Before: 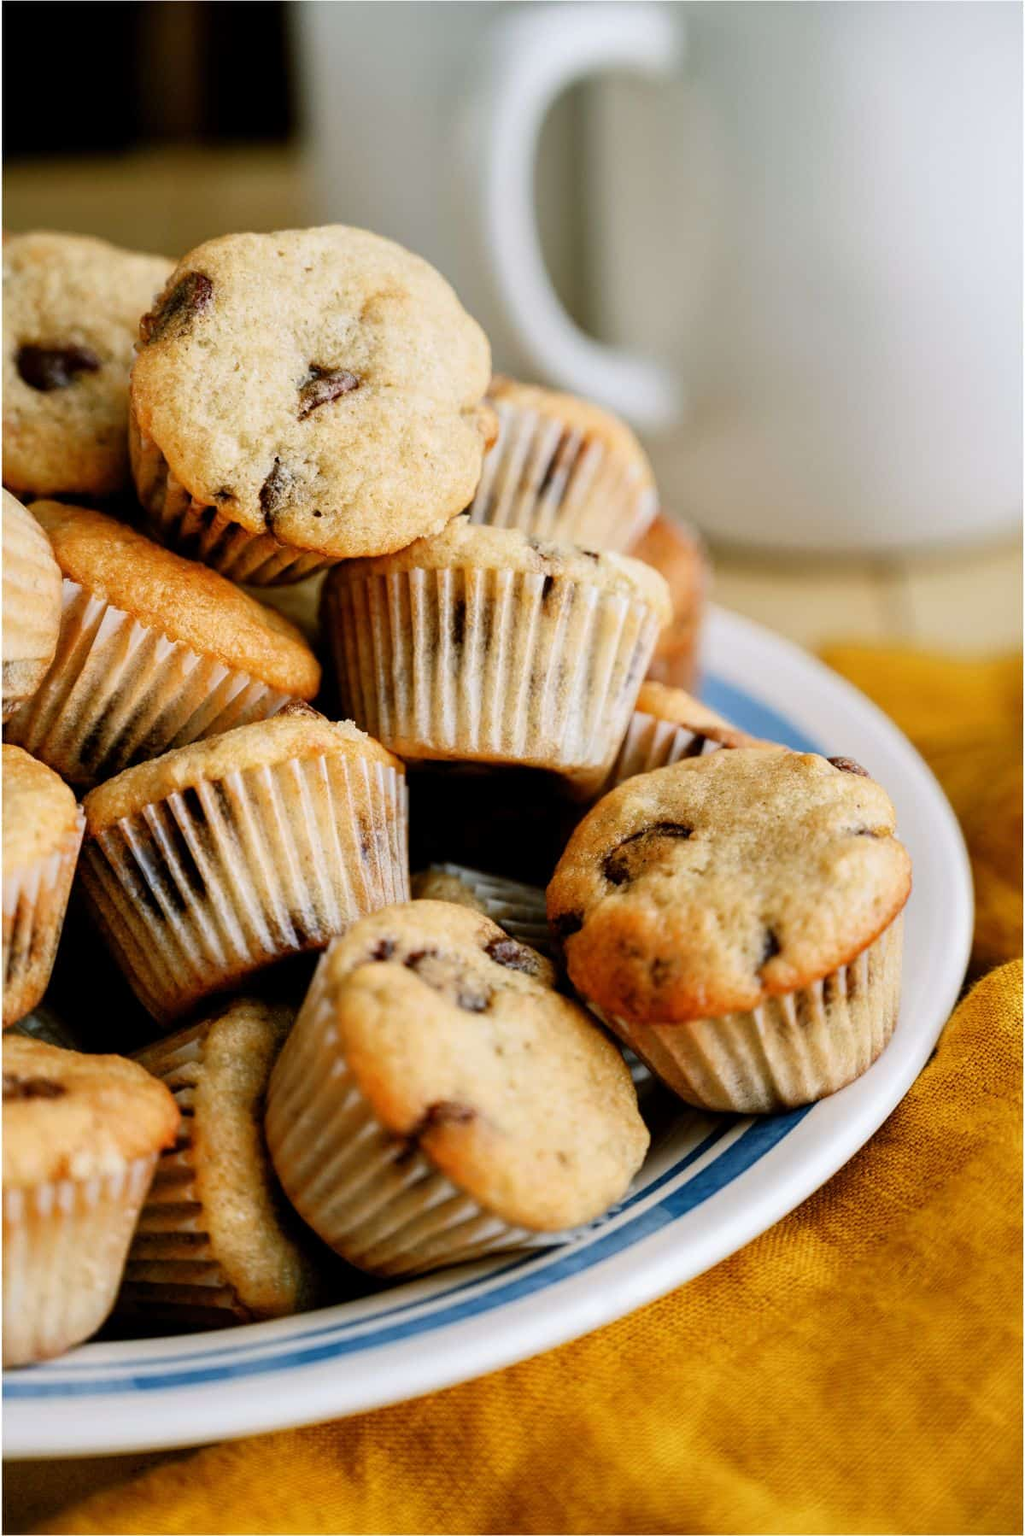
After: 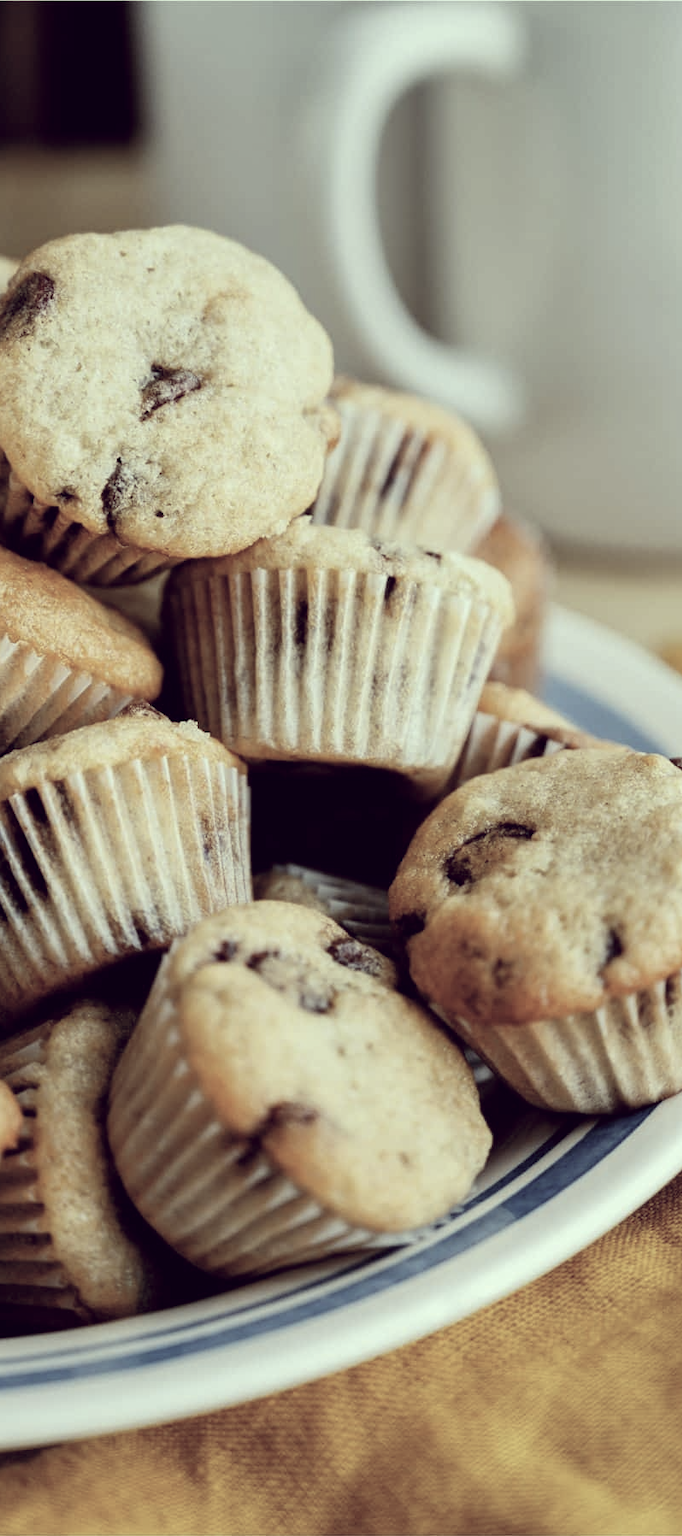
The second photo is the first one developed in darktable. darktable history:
color correction: highlights a* -20.88, highlights b* 20.84, shadows a* 19.78, shadows b* -20.59, saturation 0.435
crop and rotate: left 15.438%, right 17.924%
